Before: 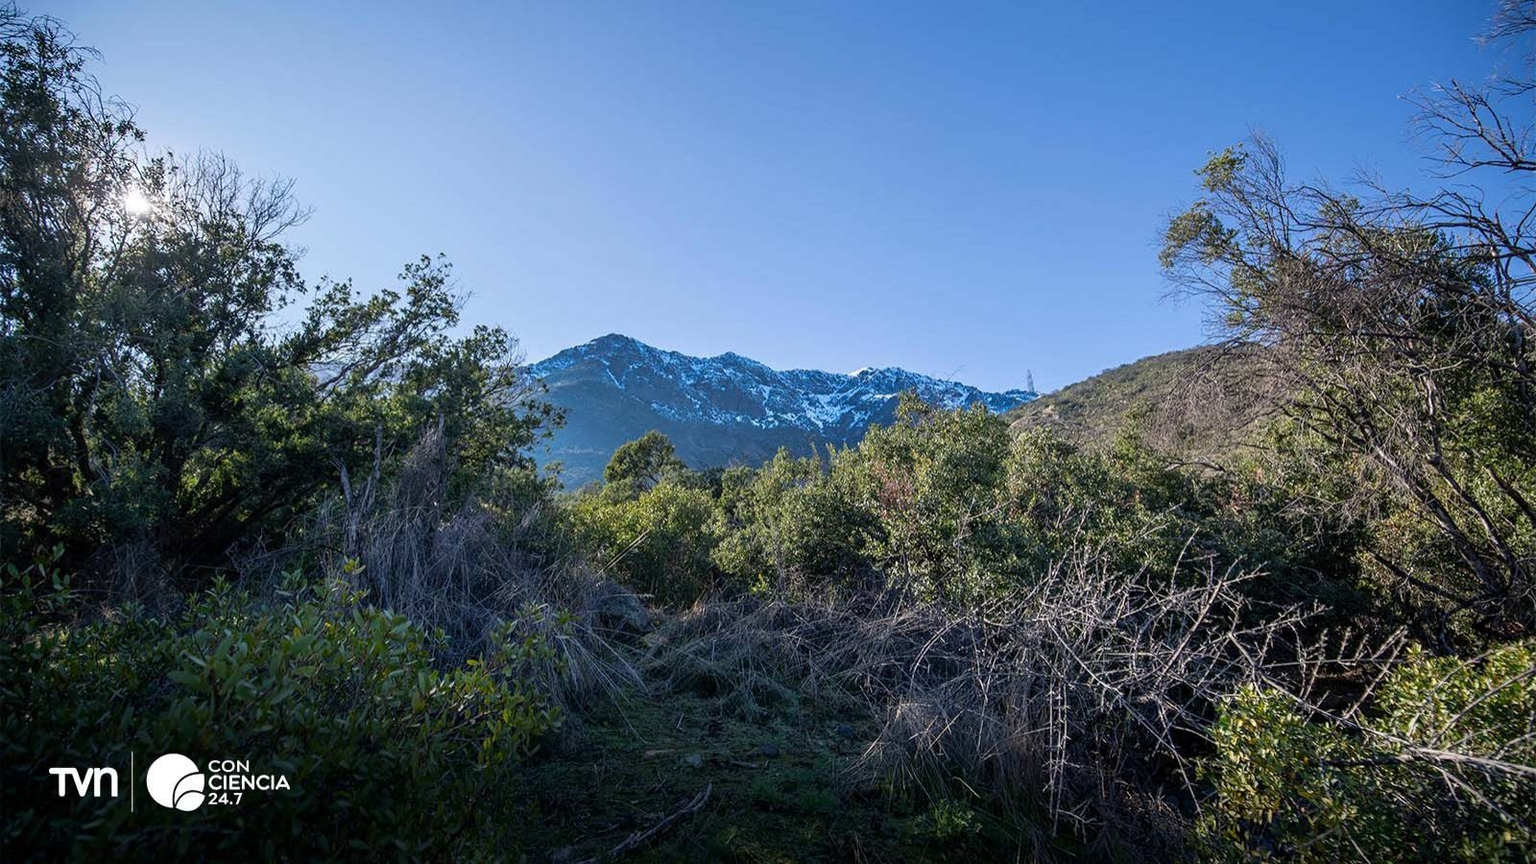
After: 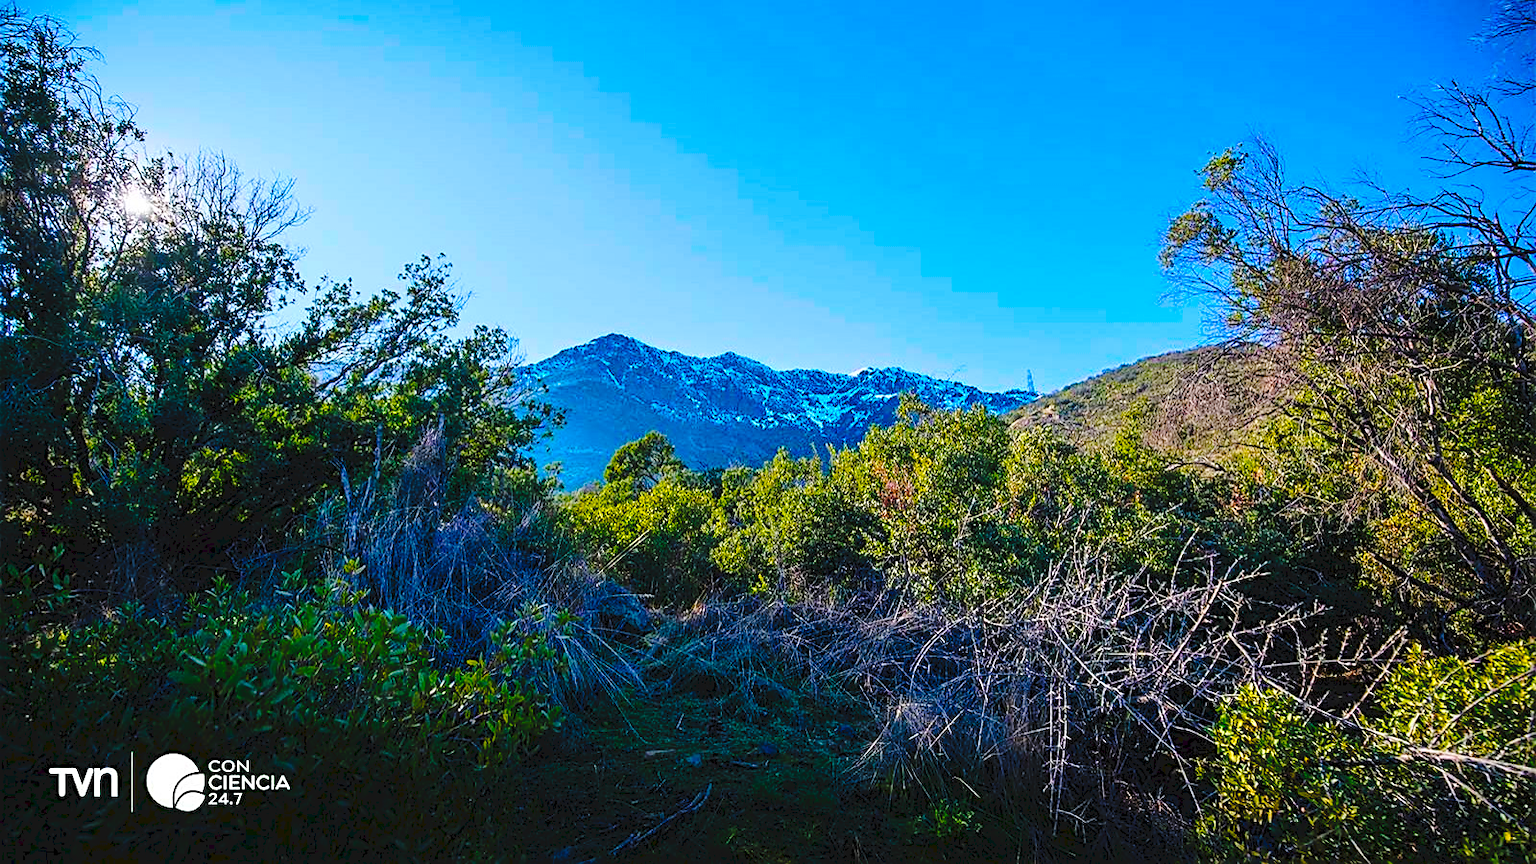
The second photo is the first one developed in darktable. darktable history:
tone curve: curves: ch0 [(0, 0) (0.003, 0.072) (0.011, 0.073) (0.025, 0.072) (0.044, 0.076) (0.069, 0.089) (0.1, 0.103) (0.136, 0.123) (0.177, 0.158) (0.224, 0.21) (0.277, 0.275) (0.335, 0.372) (0.399, 0.463) (0.468, 0.556) (0.543, 0.633) (0.623, 0.712) (0.709, 0.795) (0.801, 0.869) (0.898, 0.942) (1, 1)], preserve colors none
sharpen: on, module defaults
color balance rgb: shadows lift › chroma 0.829%, shadows lift › hue 112.12°, linear chroma grading › highlights 99.575%, linear chroma grading › global chroma 23.863%, perceptual saturation grading › global saturation 34.559%, perceptual saturation grading › highlights -29.901%, perceptual saturation grading › shadows 35.776%, global vibrance 20%
